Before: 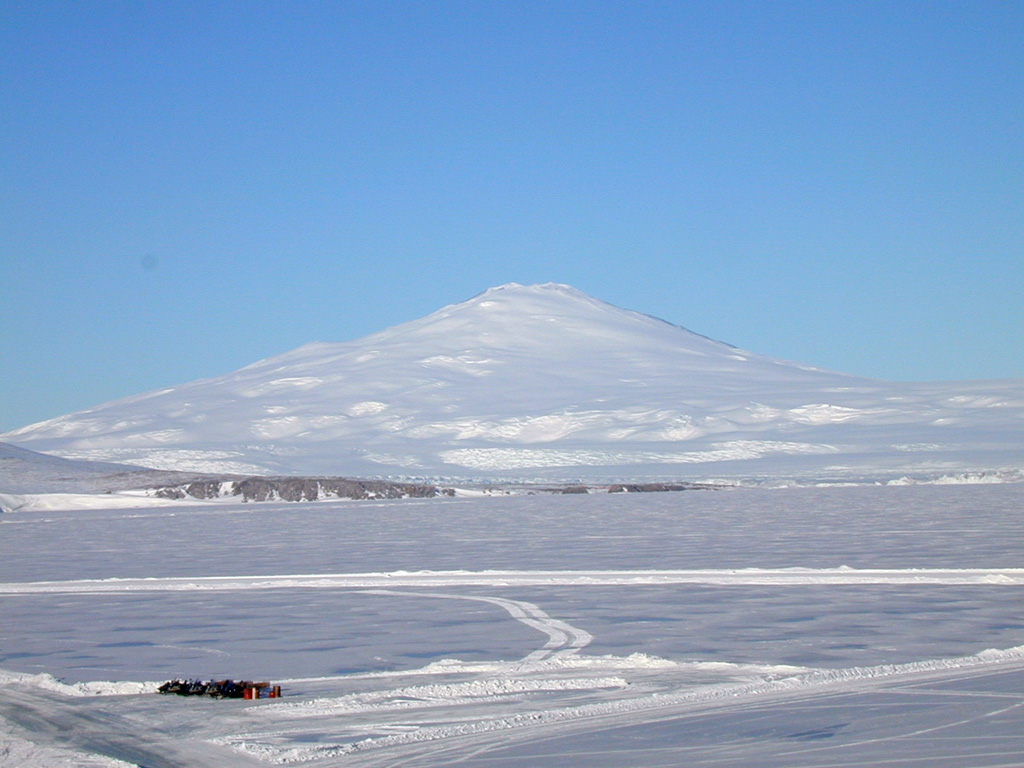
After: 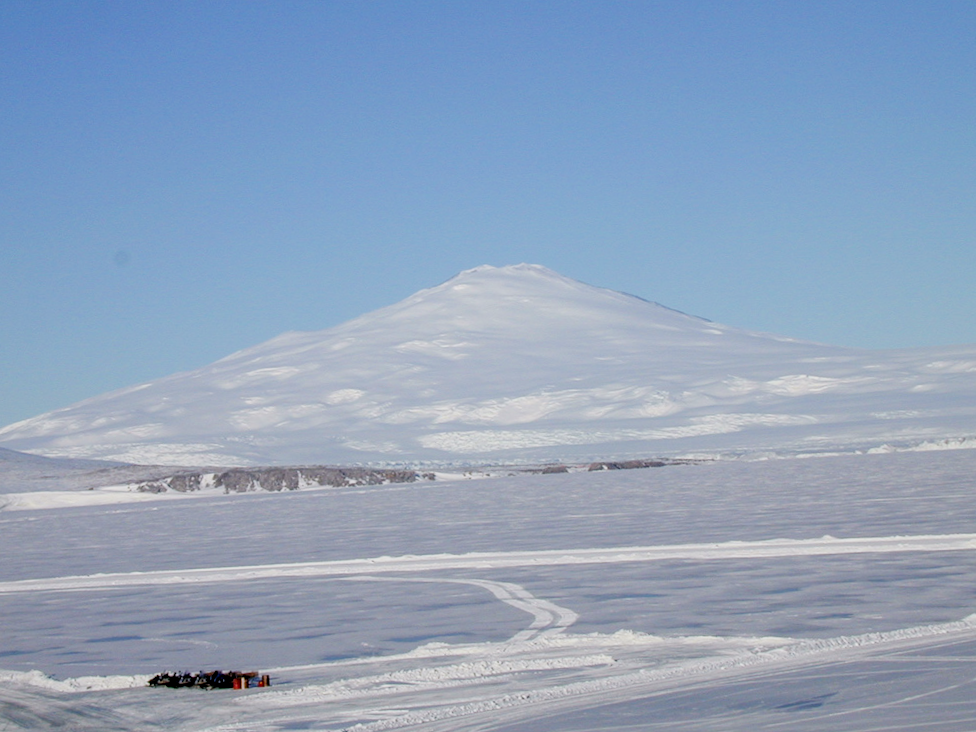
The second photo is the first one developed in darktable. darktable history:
filmic rgb: black relative exposure -7.32 EV, white relative exposure 5.09 EV, hardness 3.2
white balance: emerald 1
exposure: exposure 0.236 EV, compensate highlight preservation false
local contrast: on, module defaults
rotate and perspective: rotation -2.12°, lens shift (vertical) 0.009, lens shift (horizontal) -0.008, automatic cropping original format, crop left 0.036, crop right 0.964, crop top 0.05, crop bottom 0.959
